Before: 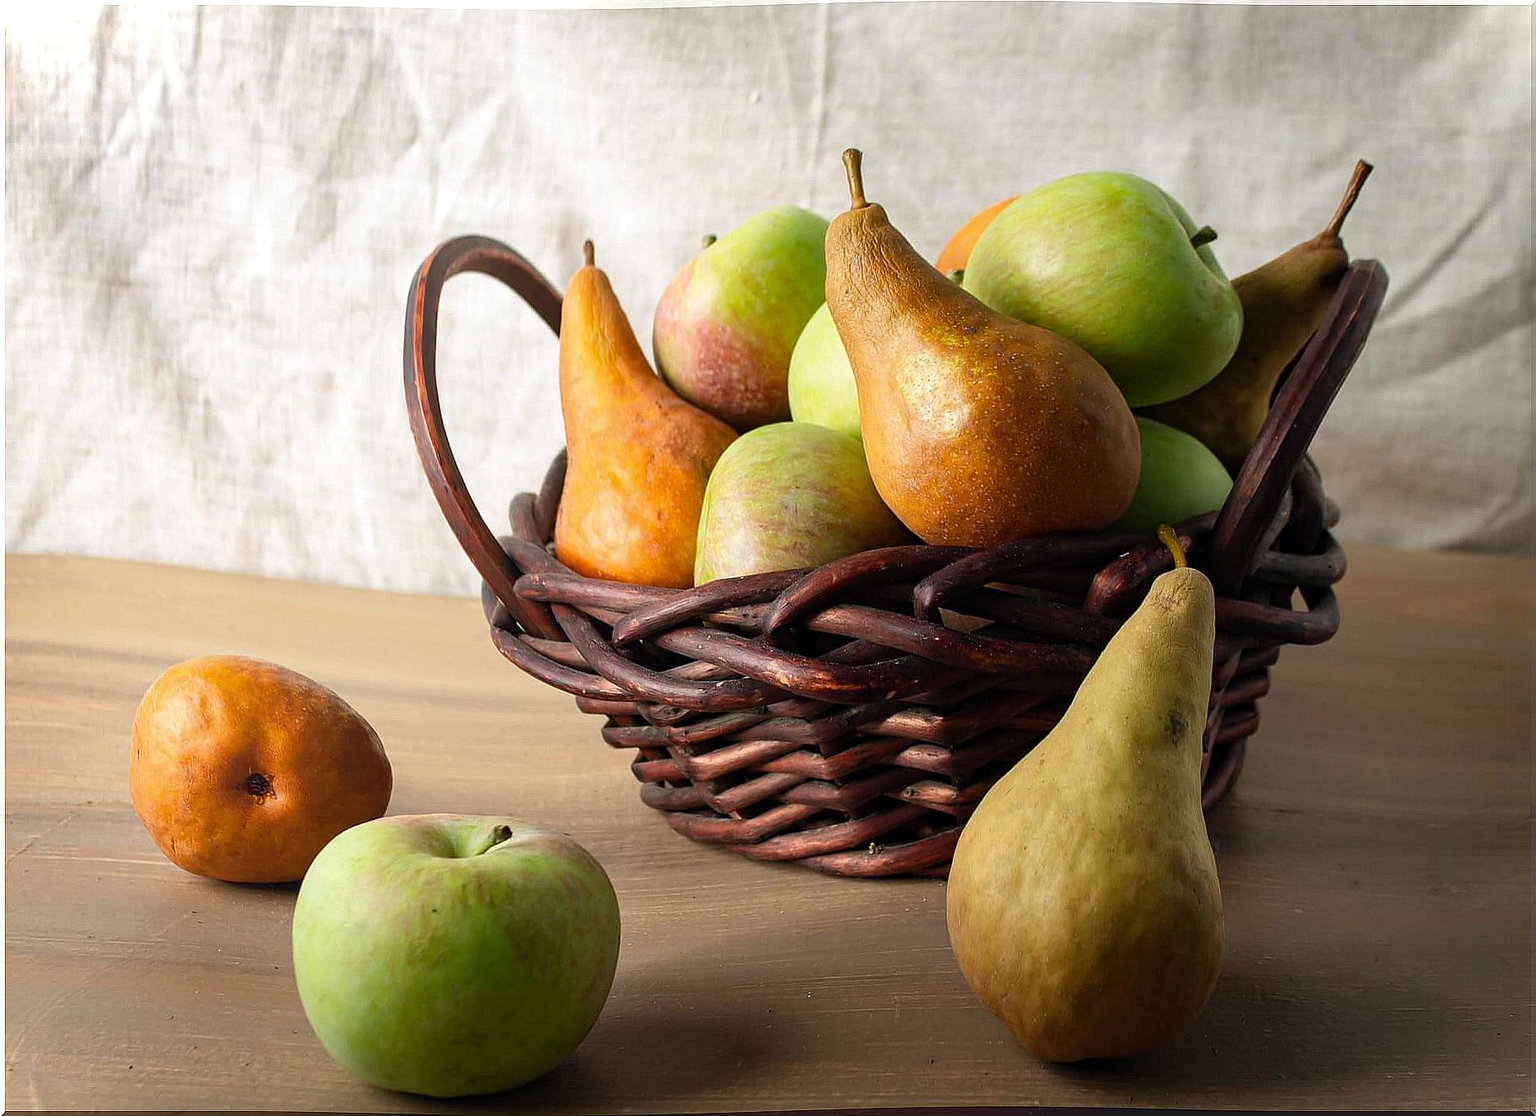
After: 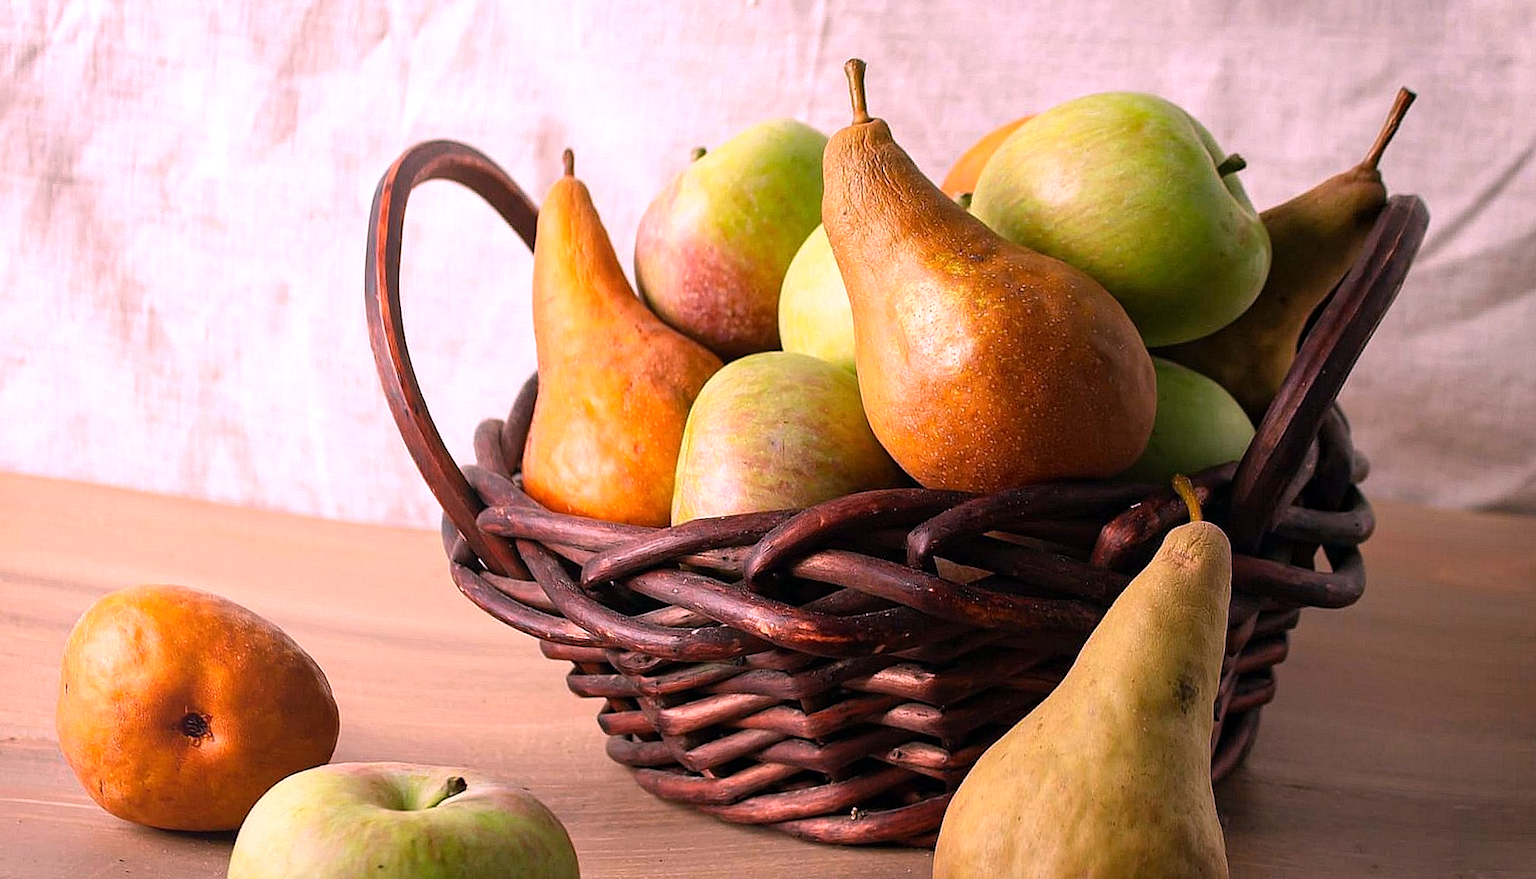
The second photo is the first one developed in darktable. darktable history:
rotate and perspective: rotation 1.72°, automatic cropping off
white balance: red 1.188, blue 1.11
crop: left 5.596%, top 10.314%, right 3.534%, bottom 19.395%
